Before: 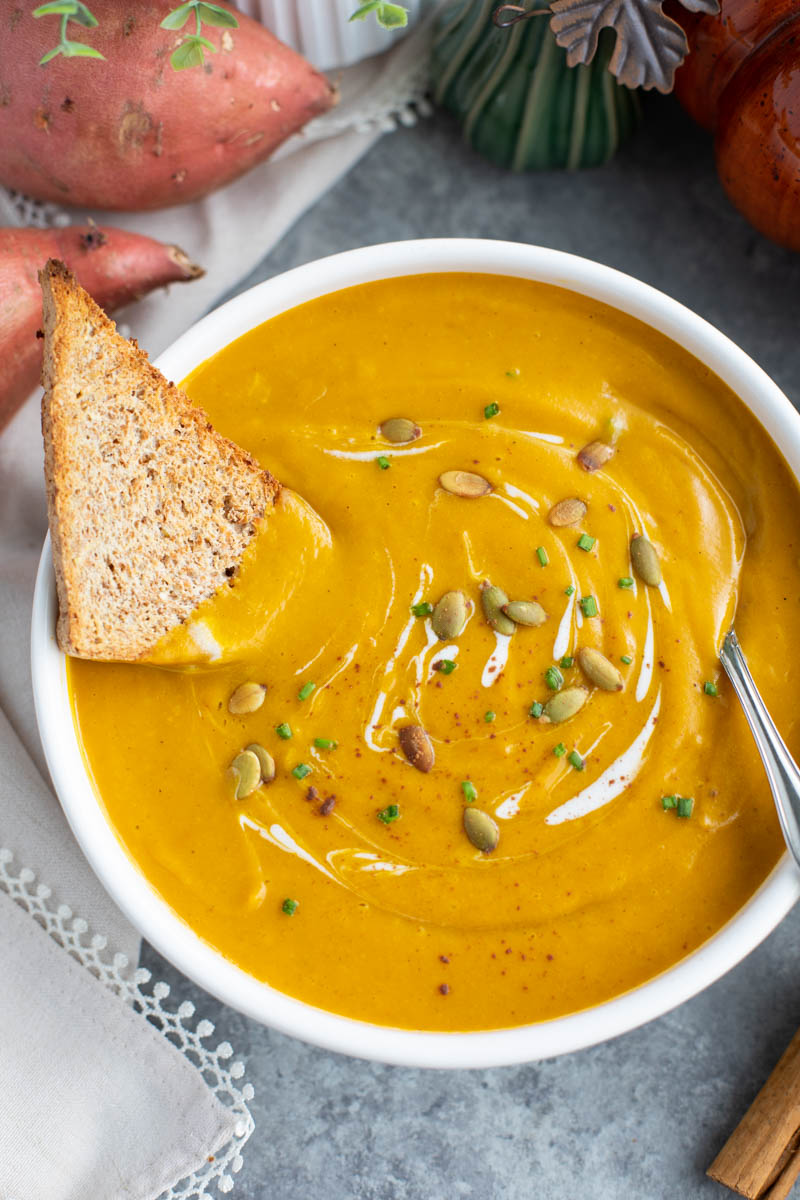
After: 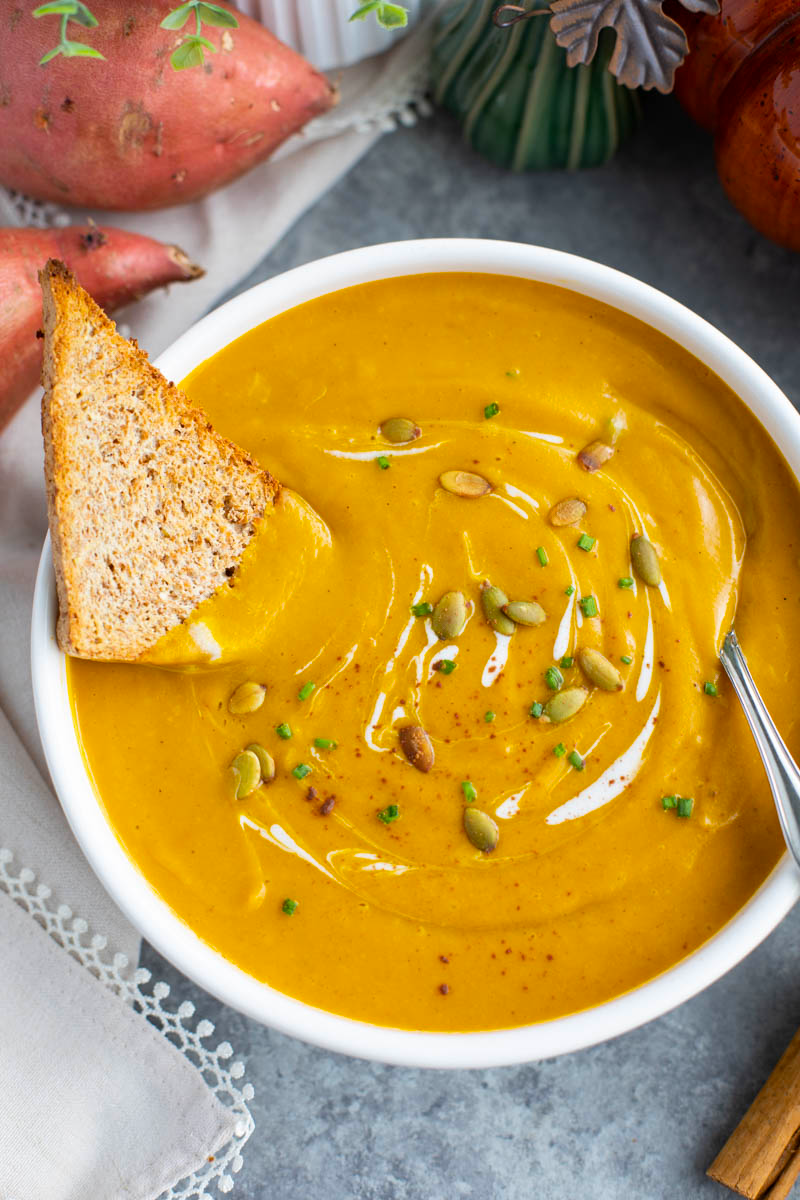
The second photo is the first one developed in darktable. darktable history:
color balance rgb: perceptual saturation grading › global saturation 19.92%
